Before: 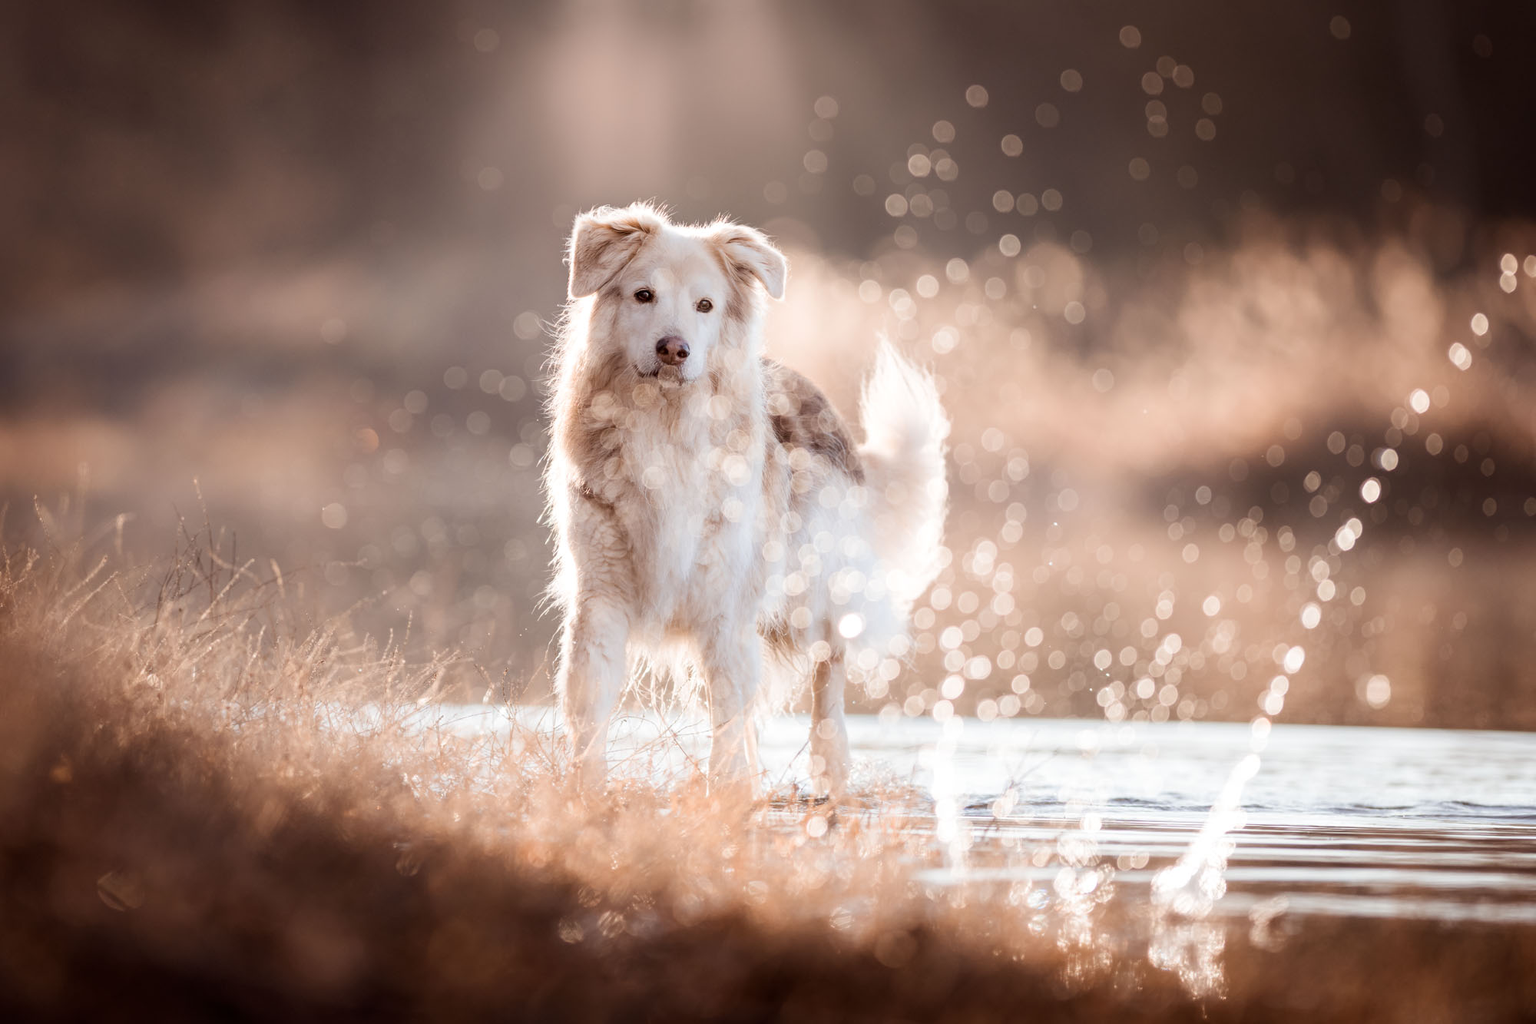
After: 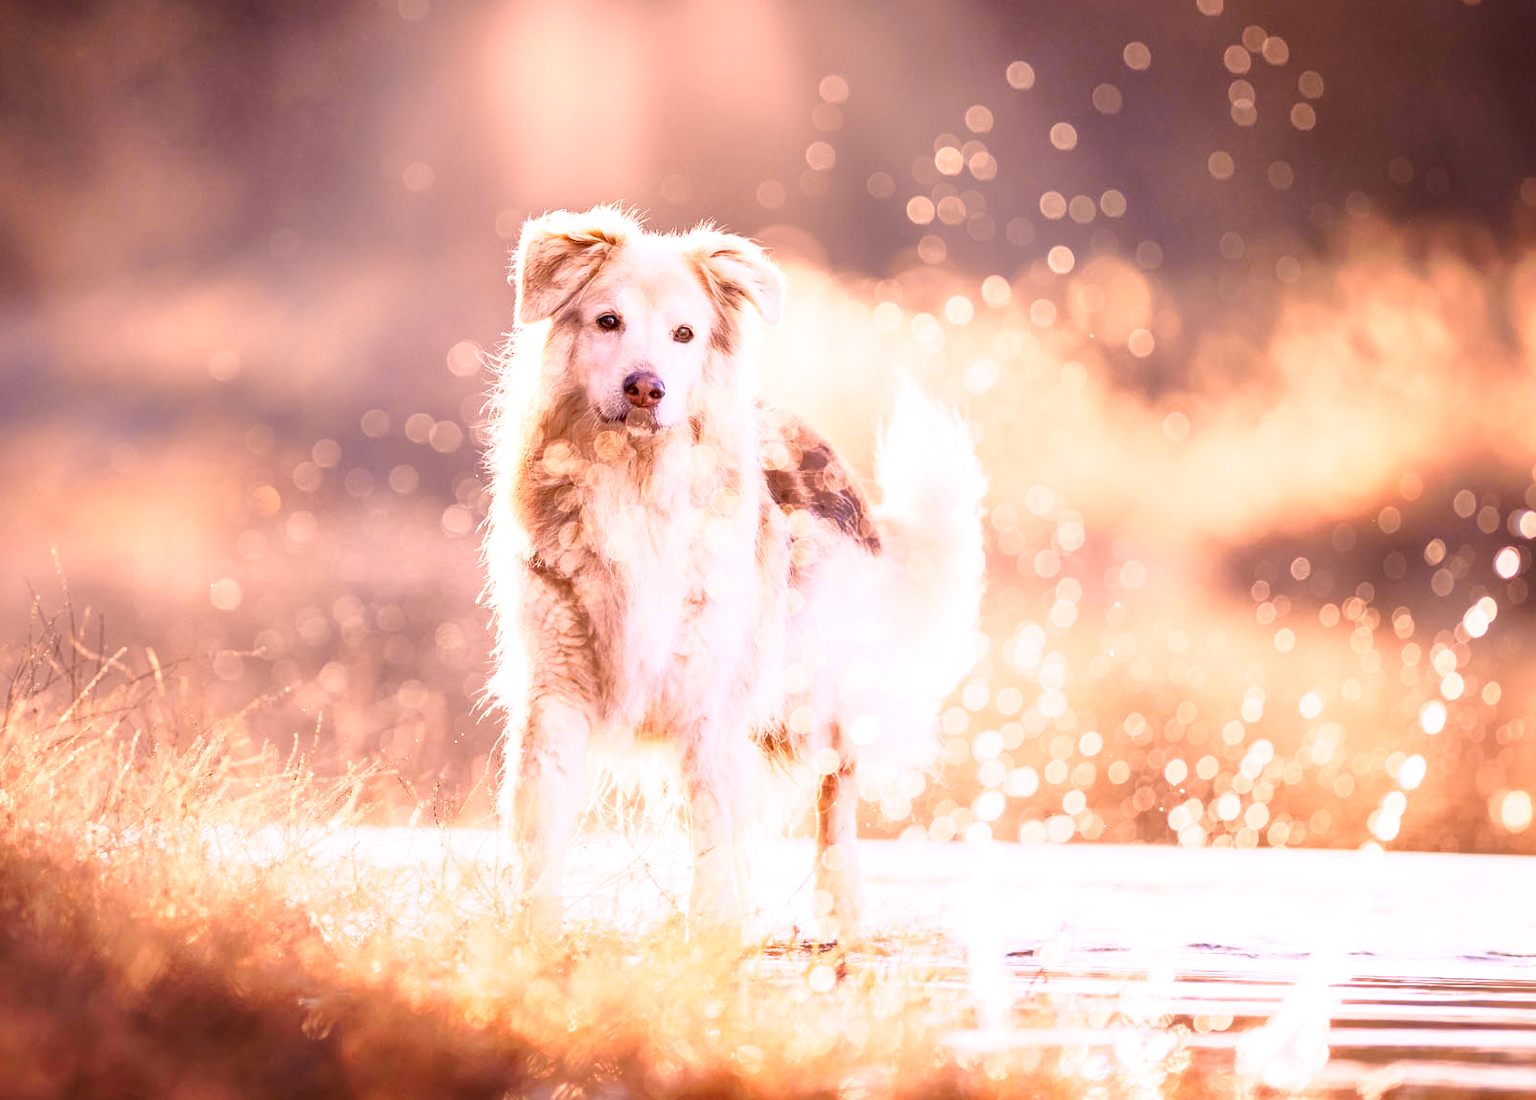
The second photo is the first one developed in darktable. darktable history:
local contrast: on, module defaults
shadows and highlights: on, module defaults
tone curve: curves: ch0 [(0, 0) (0.389, 0.458) (0.745, 0.82) (0.849, 0.917) (0.919, 0.969) (1, 1)]; ch1 [(0, 0) (0.437, 0.404) (0.5, 0.5) (0.529, 0.55) (0.58, 0.6) (0.616, 0.649) (1, 1)]; ch2 [(0, 0) (0.442, 0.428) (0.5, 0.5) (0.525, 0.543) (0.585, 0.62) (1, 1)], color space Lab, independent channels, preserve colors none
crop: left 9.929%, top 3.475%, right 9.188%, bottom 9.529%
color balance: output saturation 110%
base curve: curves: ch0 [(0, 0) (0.028, 0.03) (0.121, 0.232) (0.46, 0.748) (0.859, 0.968) (1, 1)], preserve colors none
color balance rgb: shadows lift › chroma 5.41%, shadows lift › hue 240°, highlights gain › chroma 3.74%, highlights gain › hue 60°, saturation formula JzAzBz (2021)
white balance: red 1.05, blue 1.072
